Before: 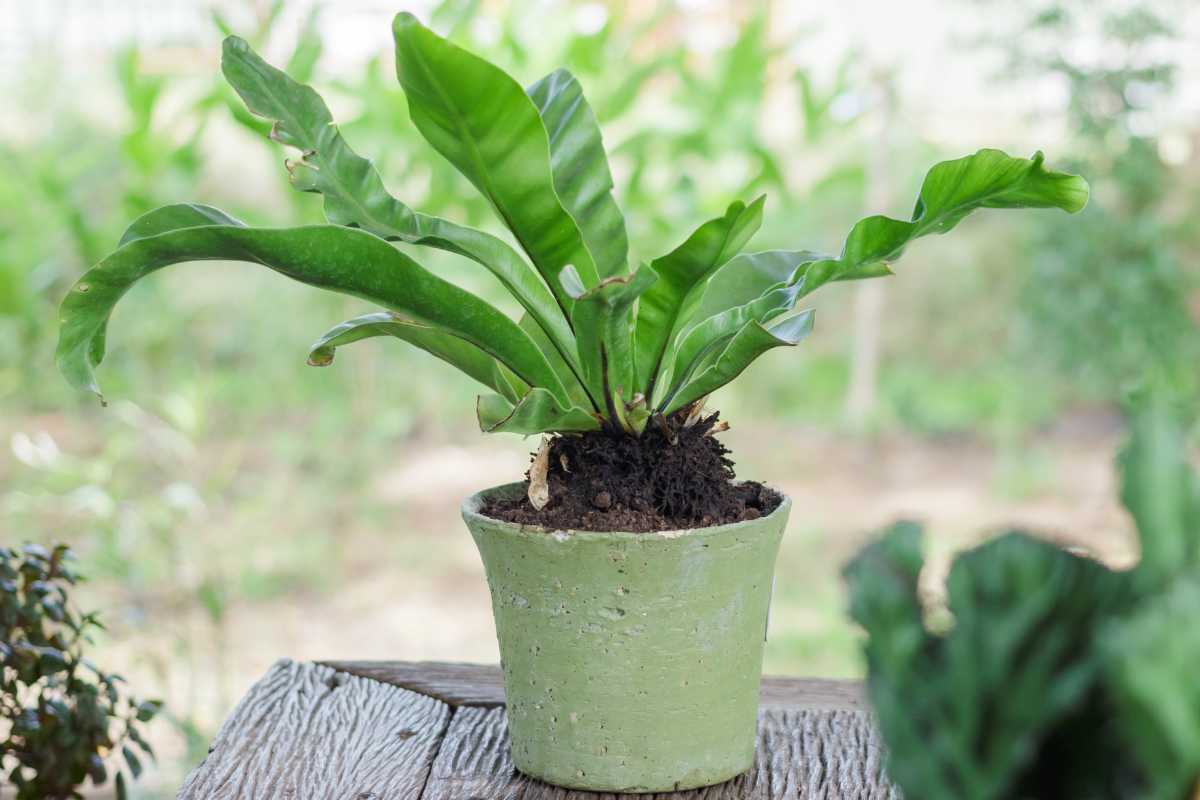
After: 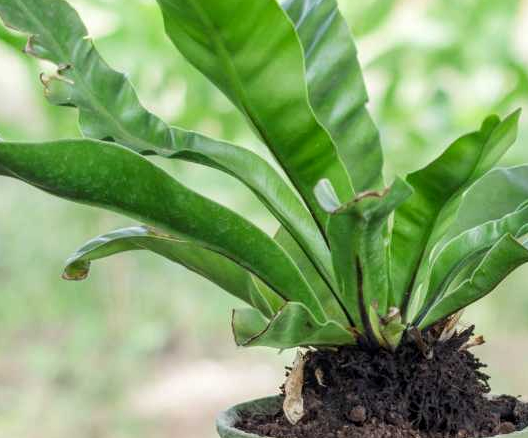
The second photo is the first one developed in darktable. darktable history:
crop: left 20.453%, top 10.753%, right 35.54%, bottom 34.491%
local contrast: on, module defaults
